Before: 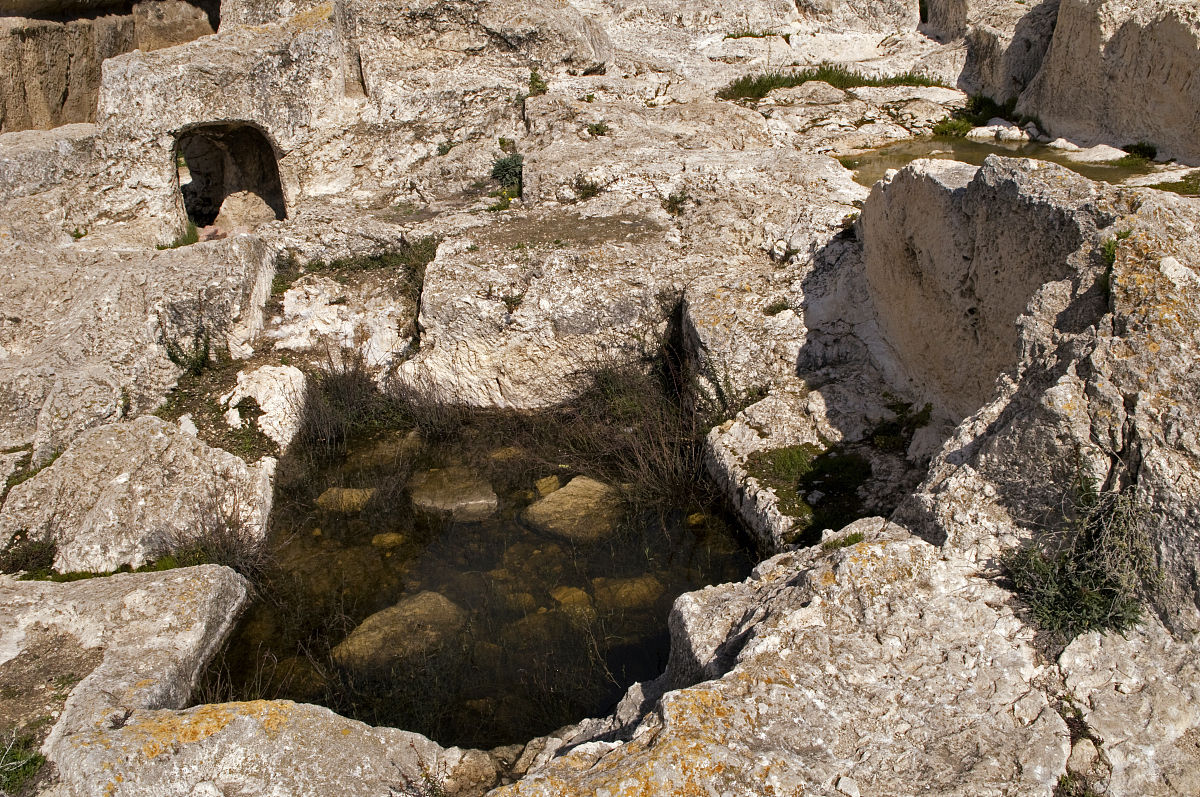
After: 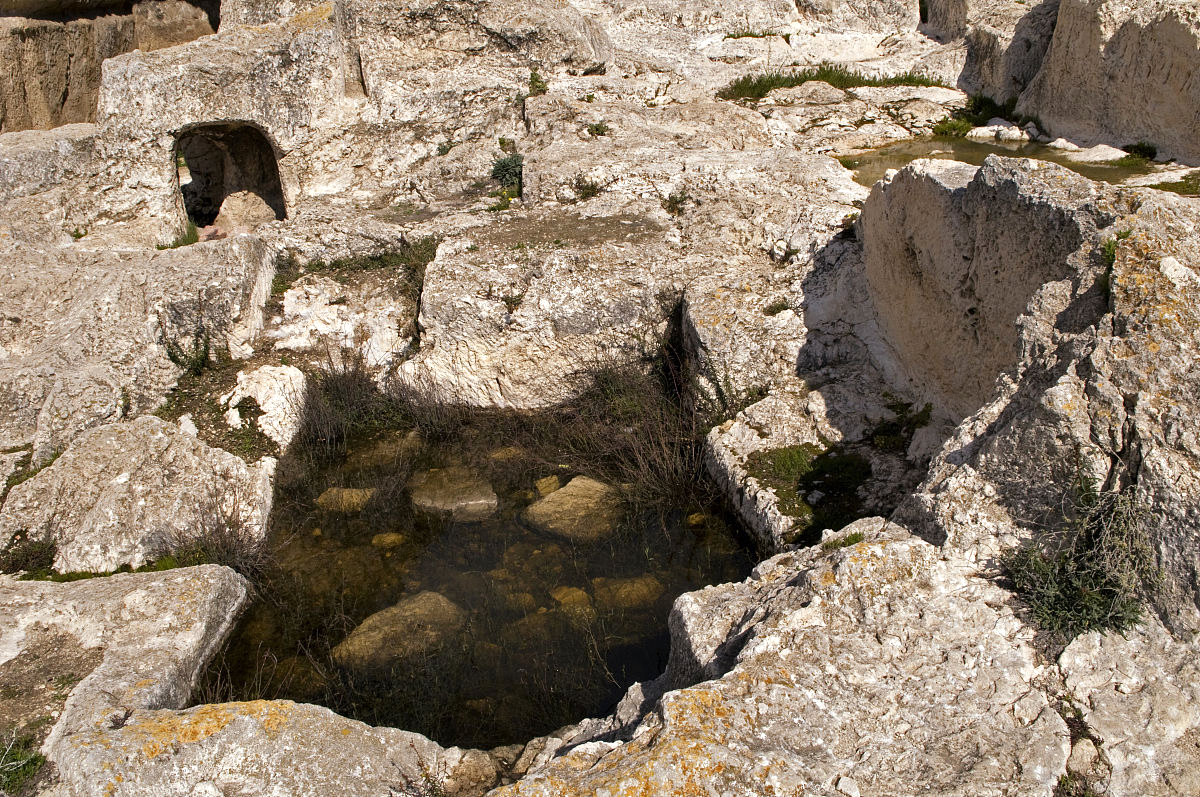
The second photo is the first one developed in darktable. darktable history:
exposure: exposure 0.163 EV, compensate exposure bias true, compensate highlight preservation false
